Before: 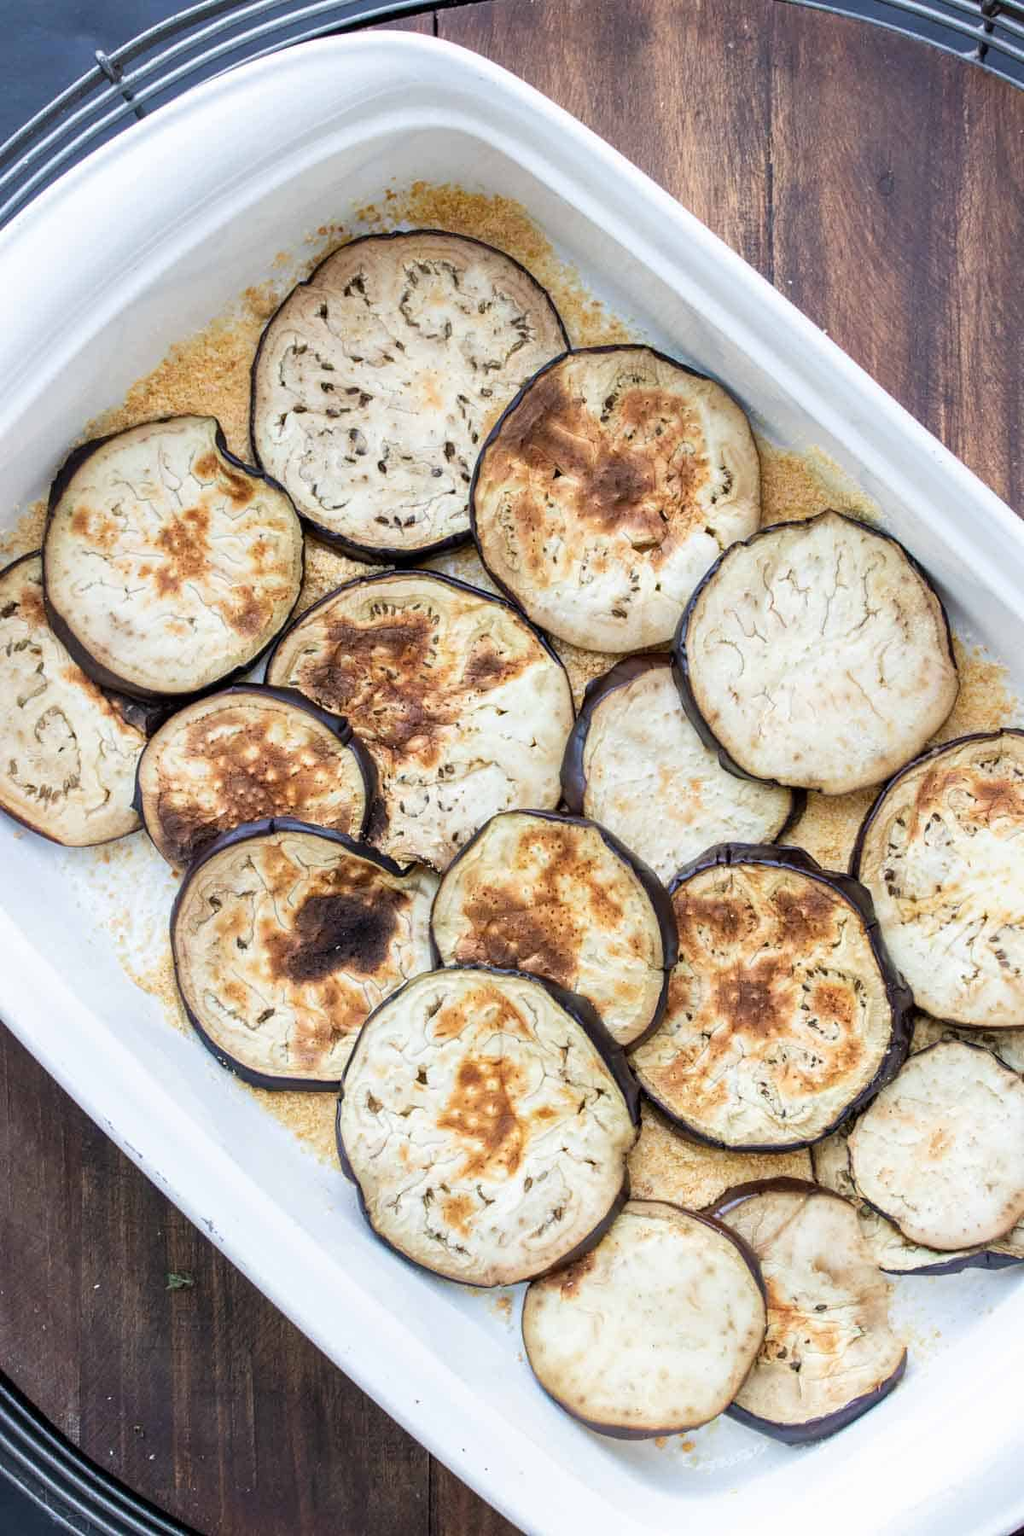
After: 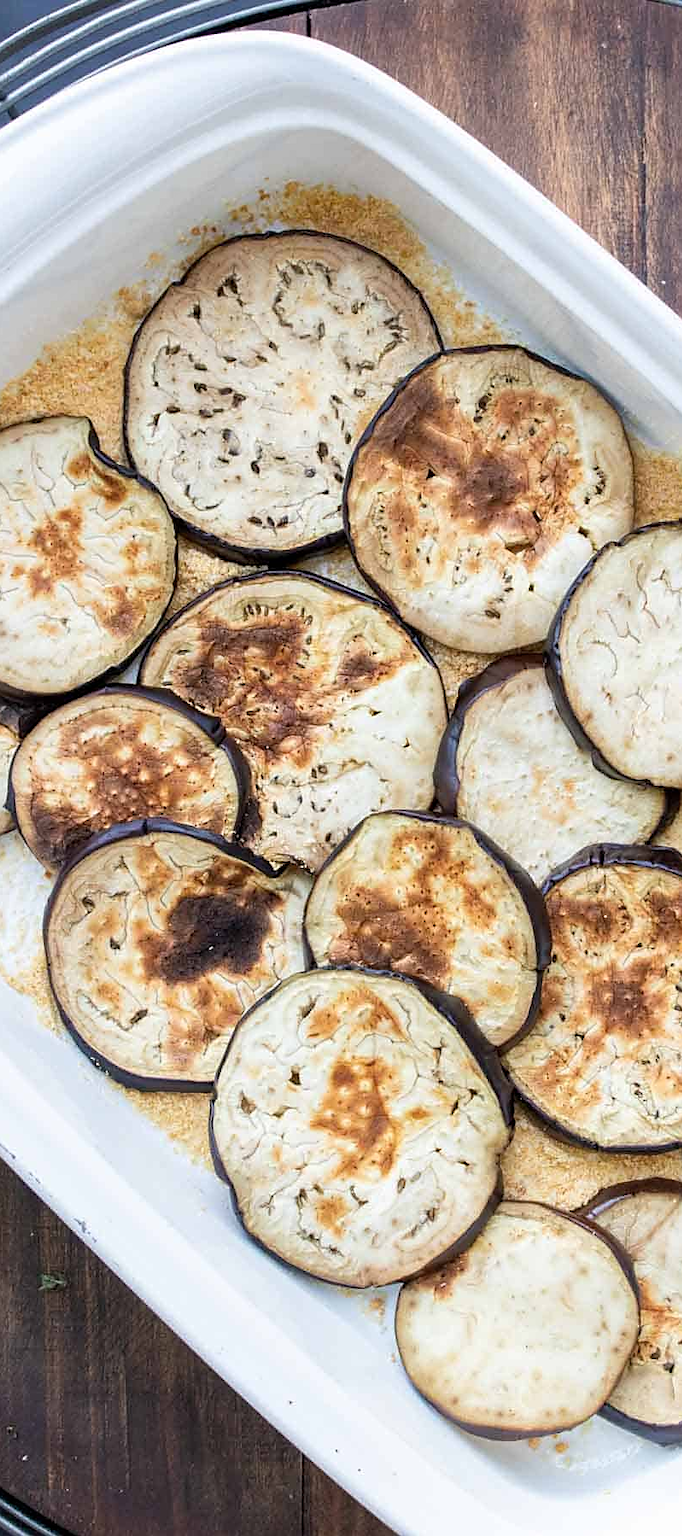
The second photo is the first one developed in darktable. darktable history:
crop and rotate: left 12.497%, right 20.883%
tone equalizer: -8 EV -0.583 EV
sharpen: radius 1.869, amount 0.408, threshold 1.183
